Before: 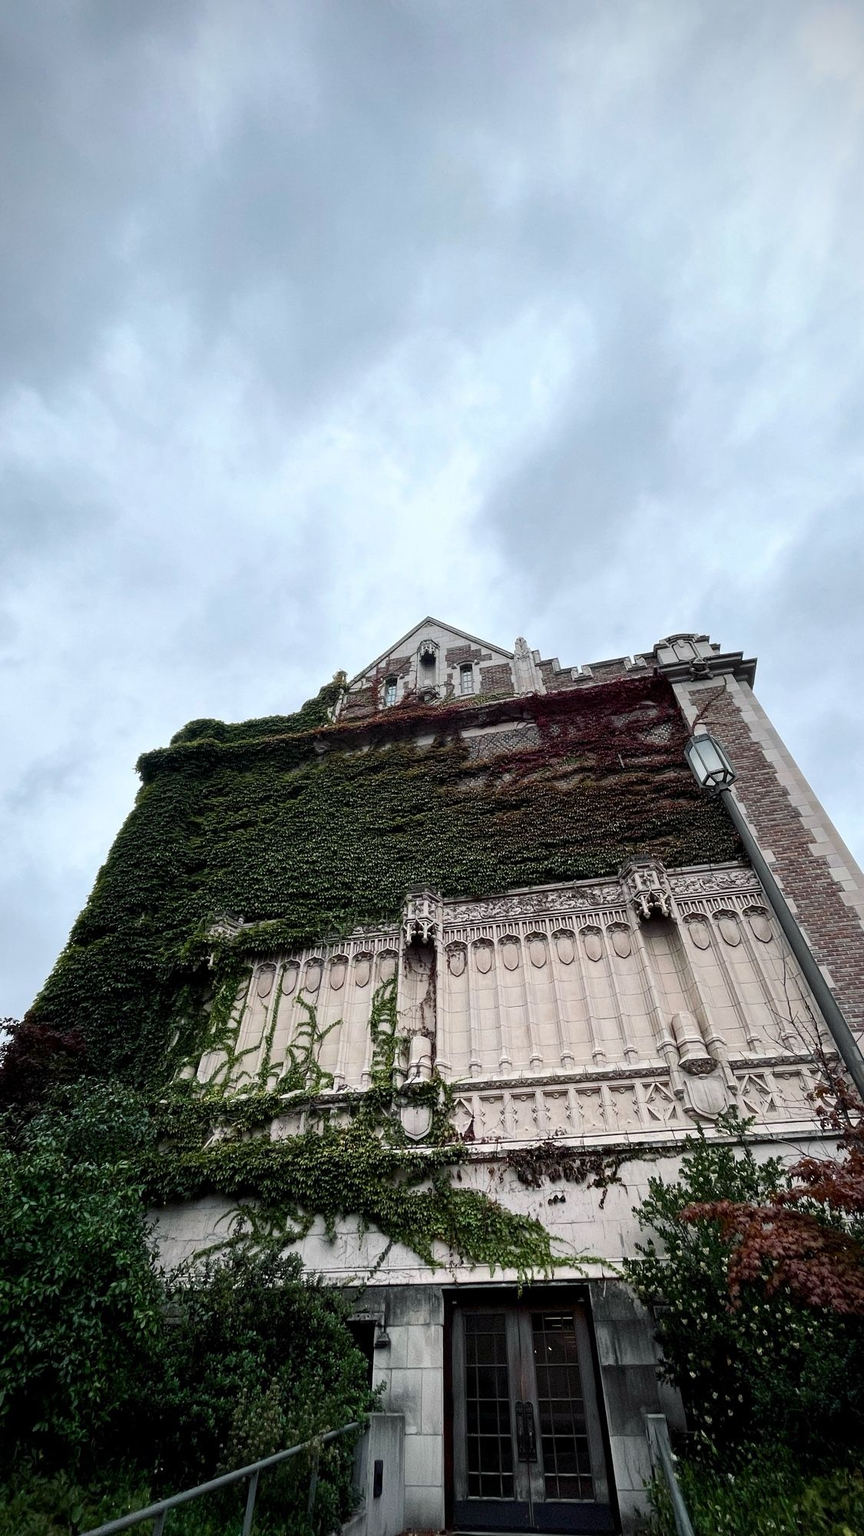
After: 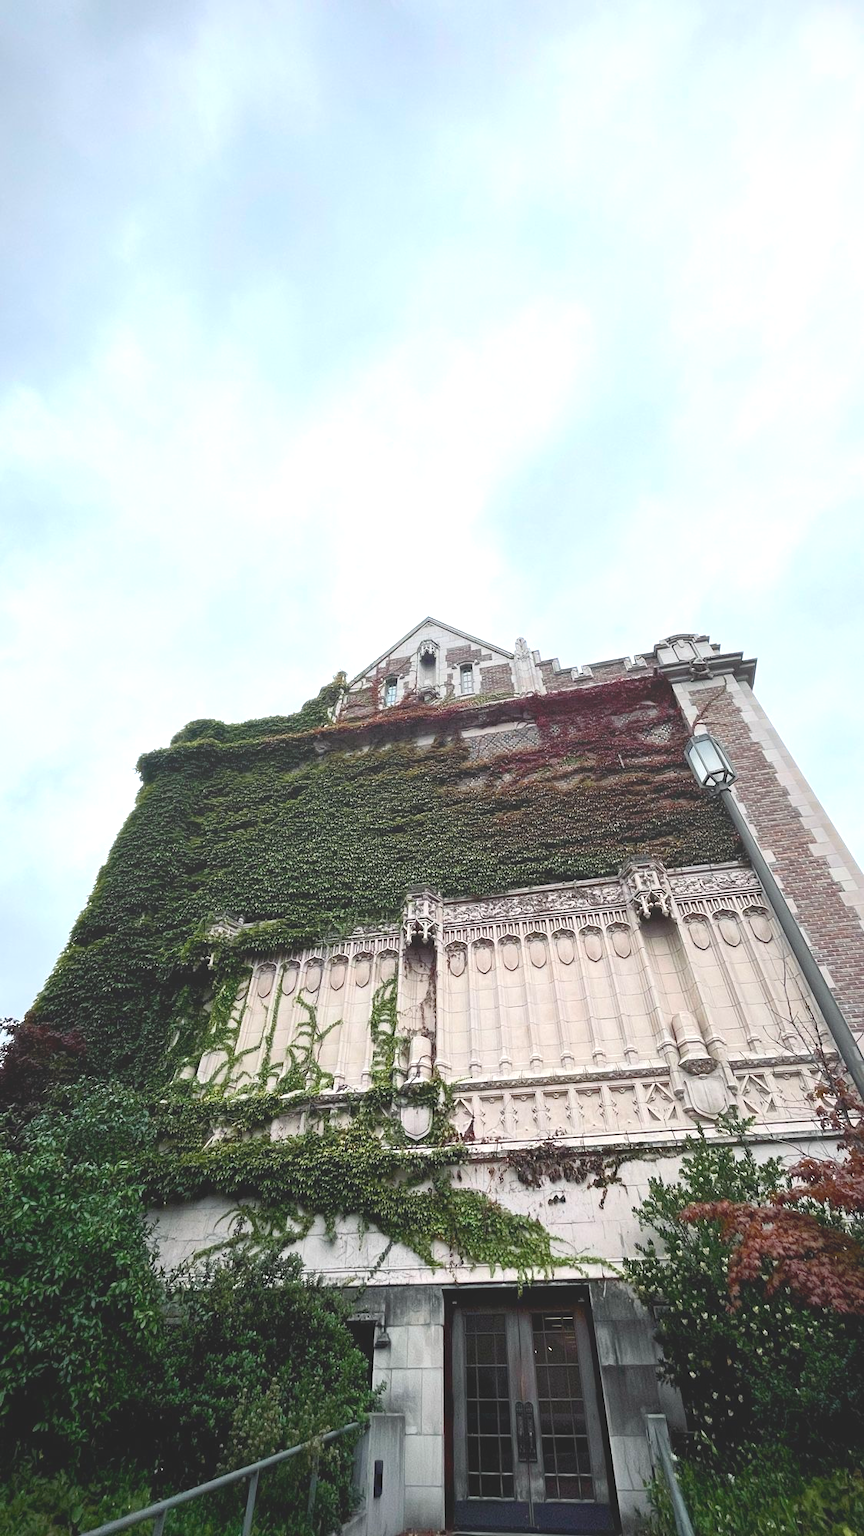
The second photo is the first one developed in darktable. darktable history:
contrast brightness saturation: contrast -0.1, saturation -0.084
local contrast: detail 72%
exposure: black level correction 0, exposure 1.001 EV, compensate highlight preservation false
